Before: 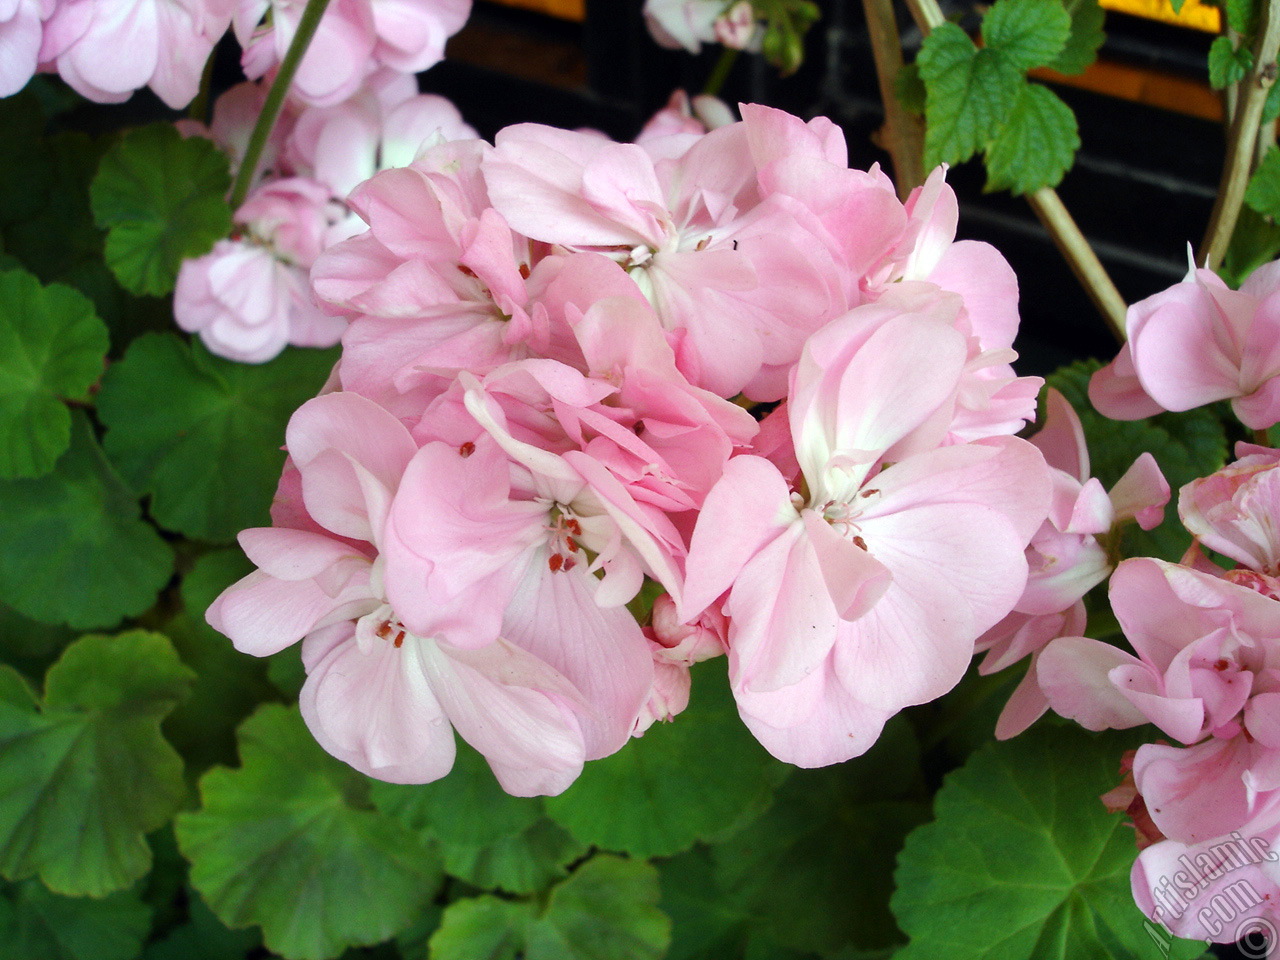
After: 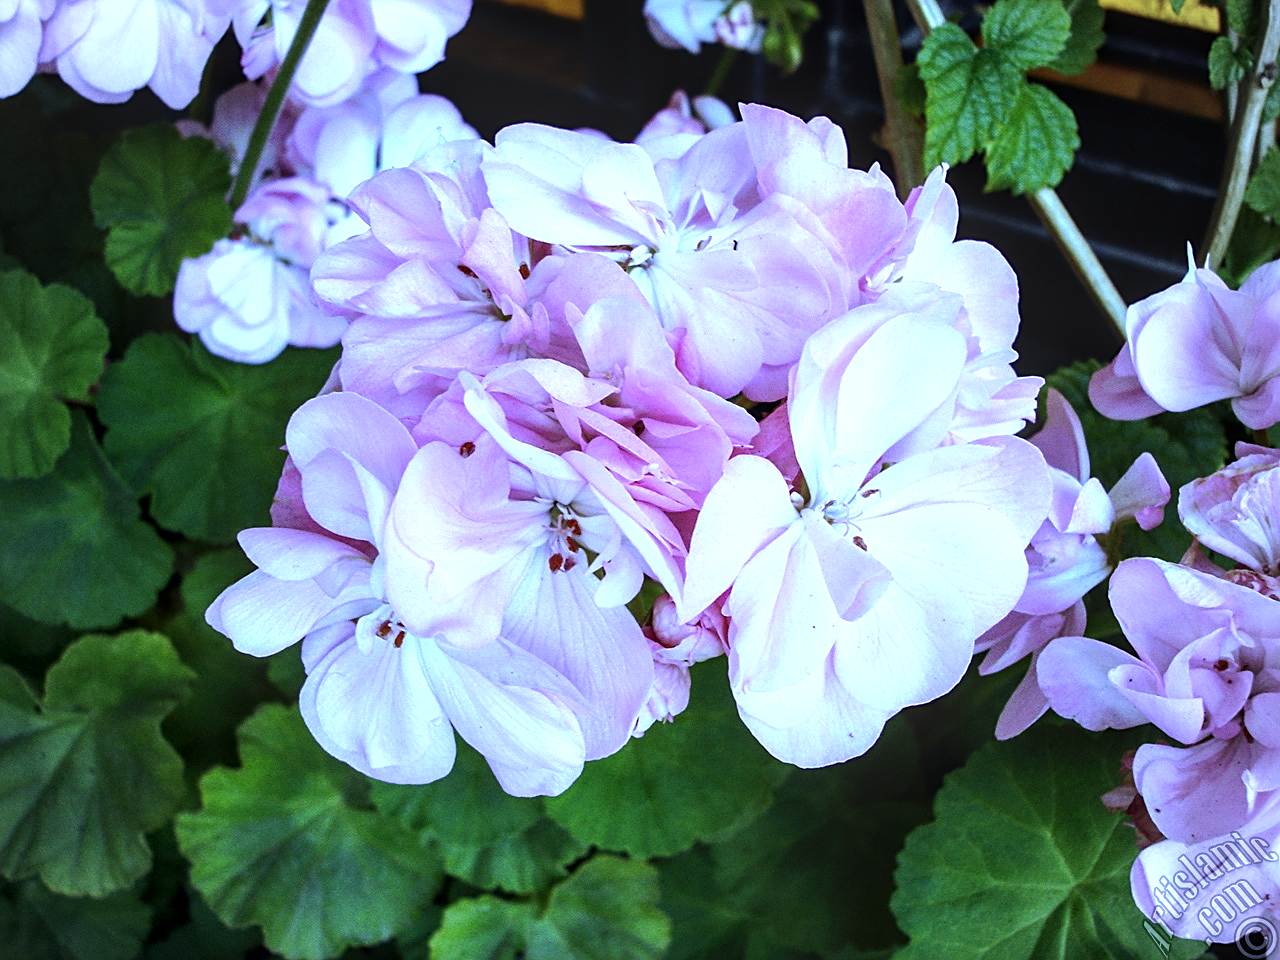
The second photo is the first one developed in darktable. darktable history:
vignetting: fall-off radius 60.92%
sharpen: on, module defaults
tone equalizer: -8 EV -0.75 EV, -7 EV -0.7 EV, -6 EV -0.6 EV, -5 EV -0.4 EV, -3 EV 0.4 EV, -2 EV 0.6 EV, -1 EV 0.7 EV, +0 EV 0.75 EV, edges refinement/feathering 500, mask exposure compensation -1.57 EV, preserve details no
white balance: red 0.766, blue 1.537
local contrast: on, module defaults
